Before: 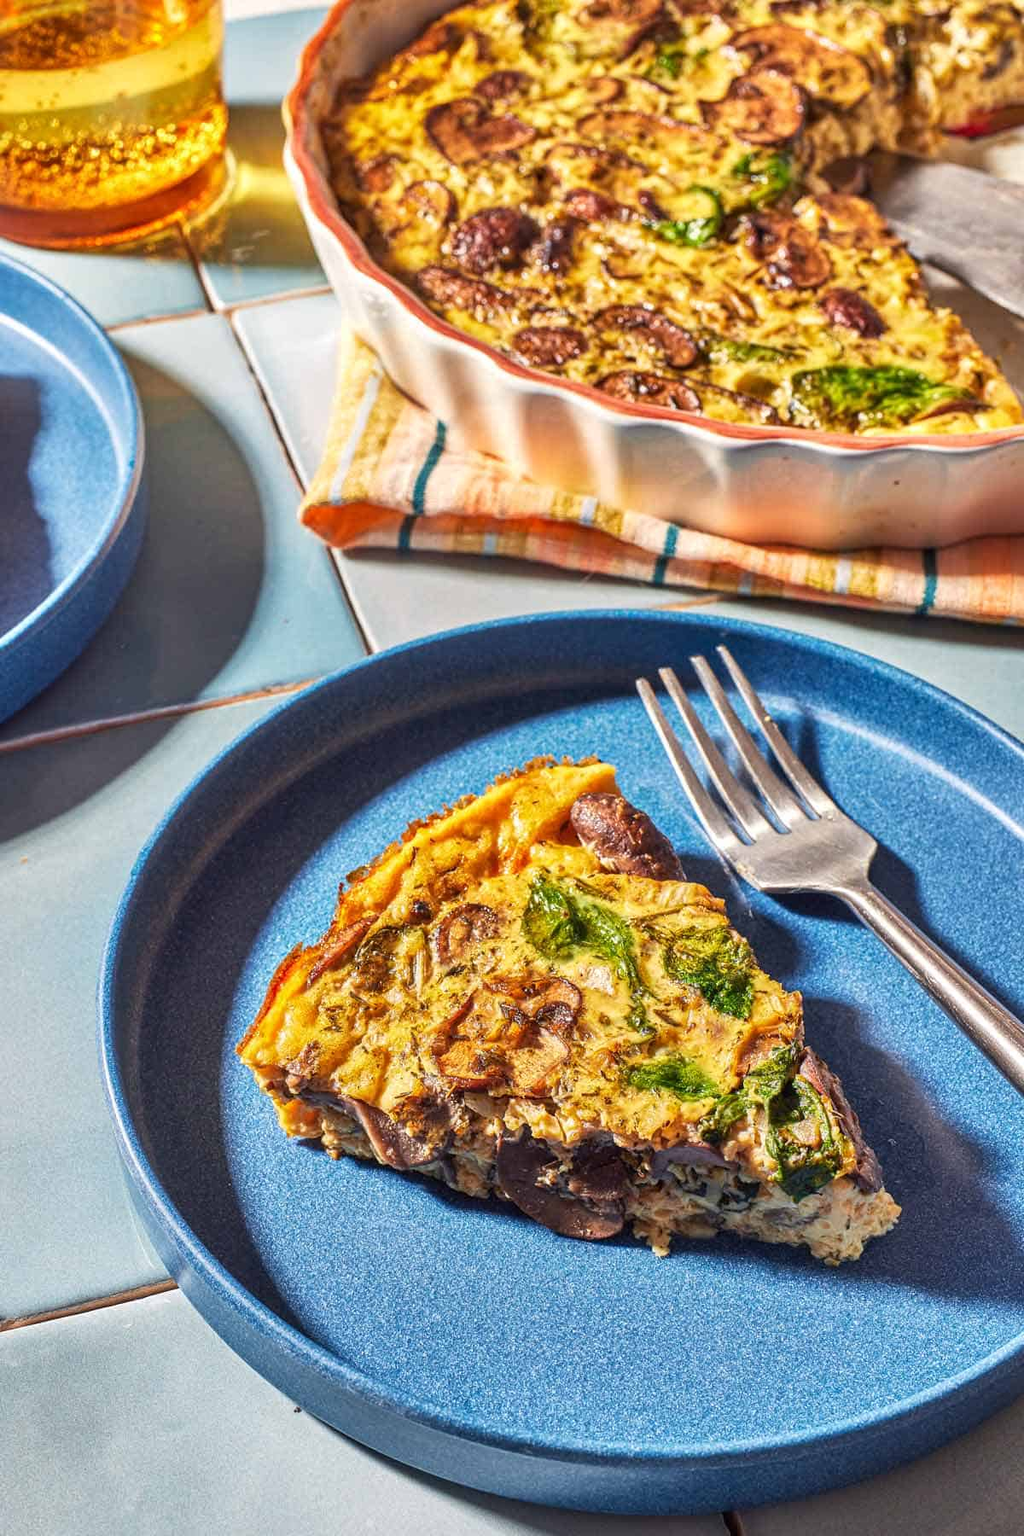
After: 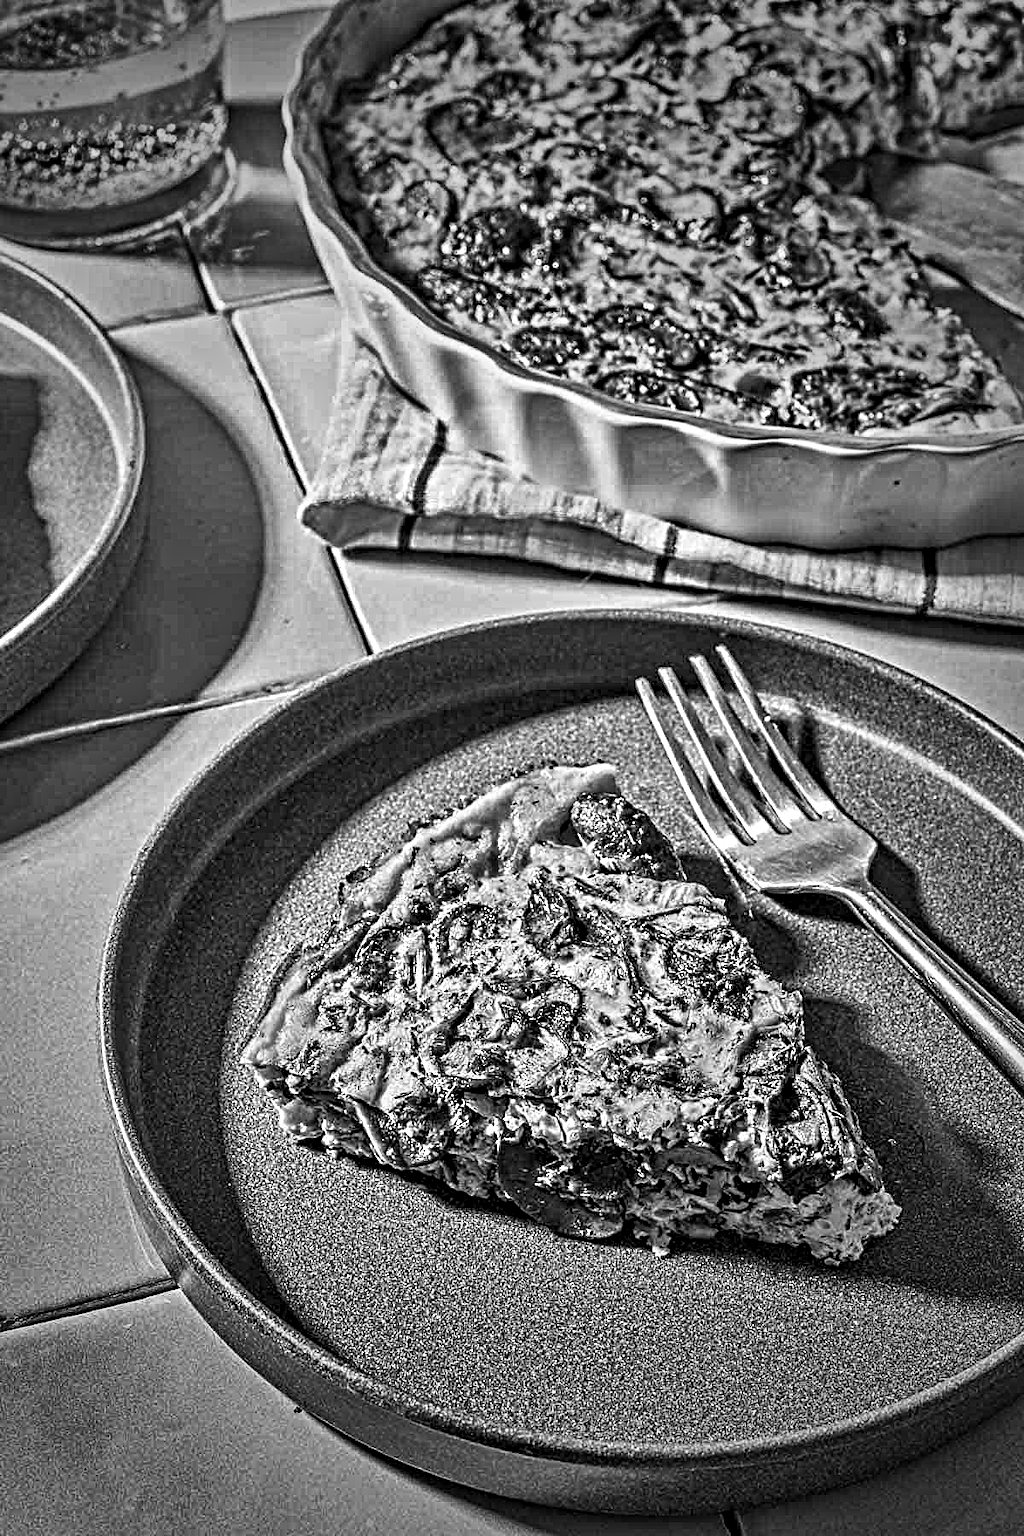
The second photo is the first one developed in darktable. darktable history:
monochrome: size 1
shadows and highlights: white point adjustment -3.64, highlights -63.34, highlights color adjustment 42%, soften with gaussian
vignetting: fall-off start 33.76%, fall-off radius 64.94%, brightness -0.575, center (-0.12, -0.002), width/height ratio 0.959
contrast equalizer: octaves 7, y [[0.406, 0.494, 0.589, 0.753, 0.877, 0.999], [0.5 ×6], [0.5 ×6], [0 ×6], [0 ×6]]
